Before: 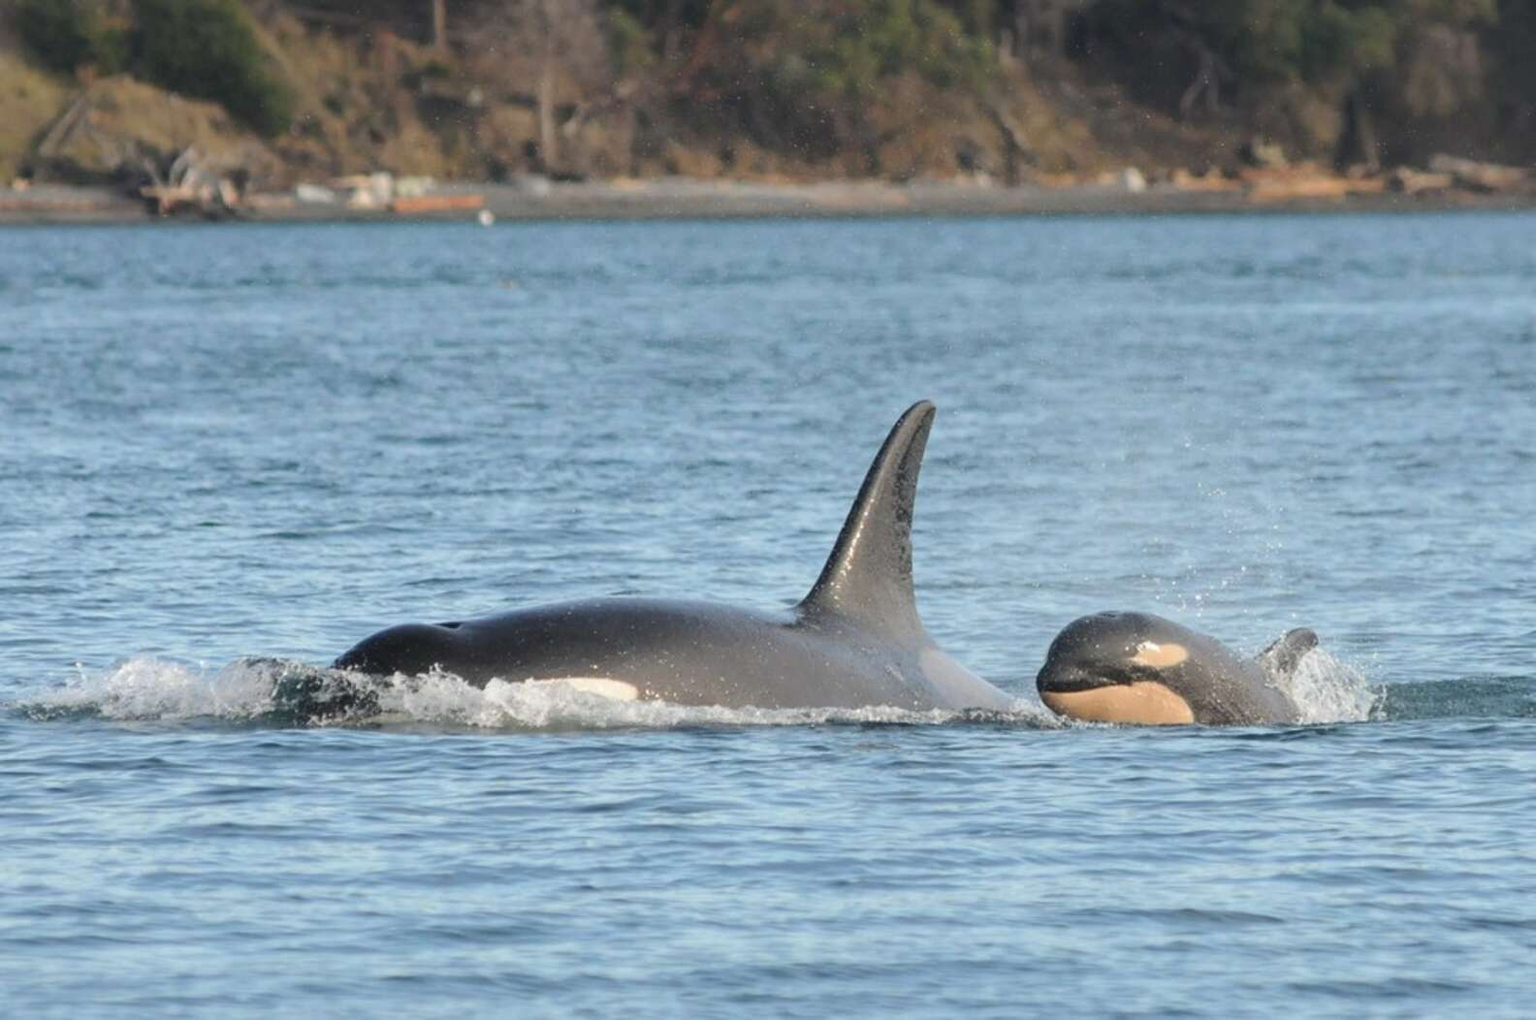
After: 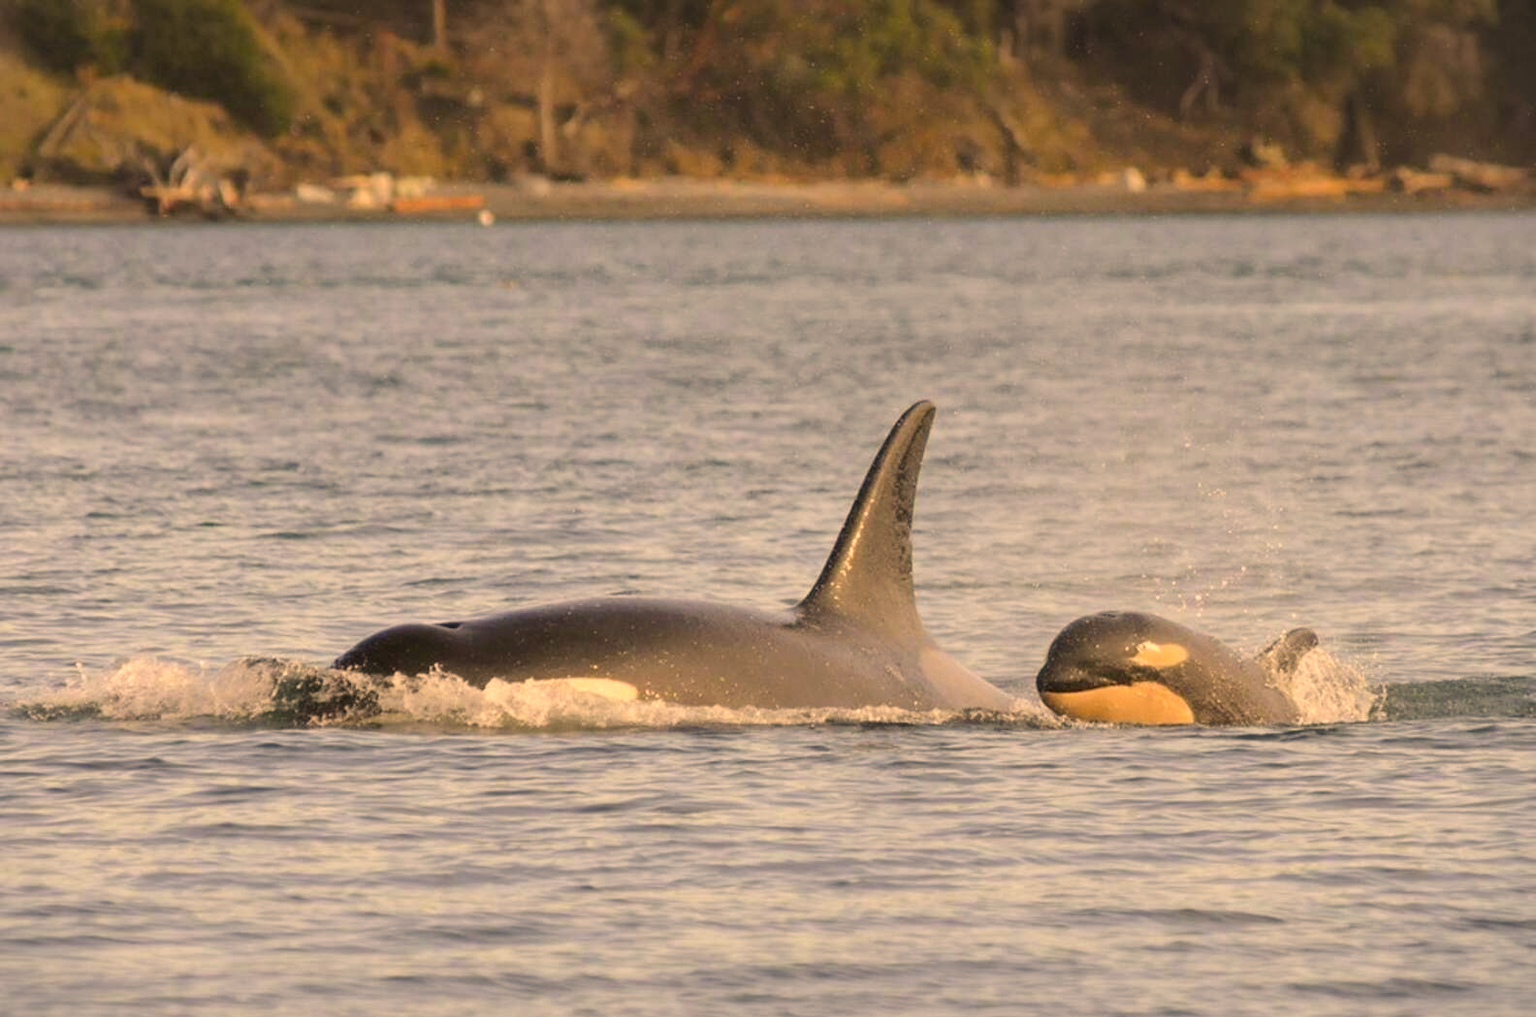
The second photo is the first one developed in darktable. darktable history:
vignetting: fall-off start 100%, center (-0.032, -0.041)
color correction: highlights a* 18.64, highlights b* 35.91, shadows a* 1.75, shadows b* 6.8, saturation 1.04
crop: top 0.089%, bottom 0.195%
